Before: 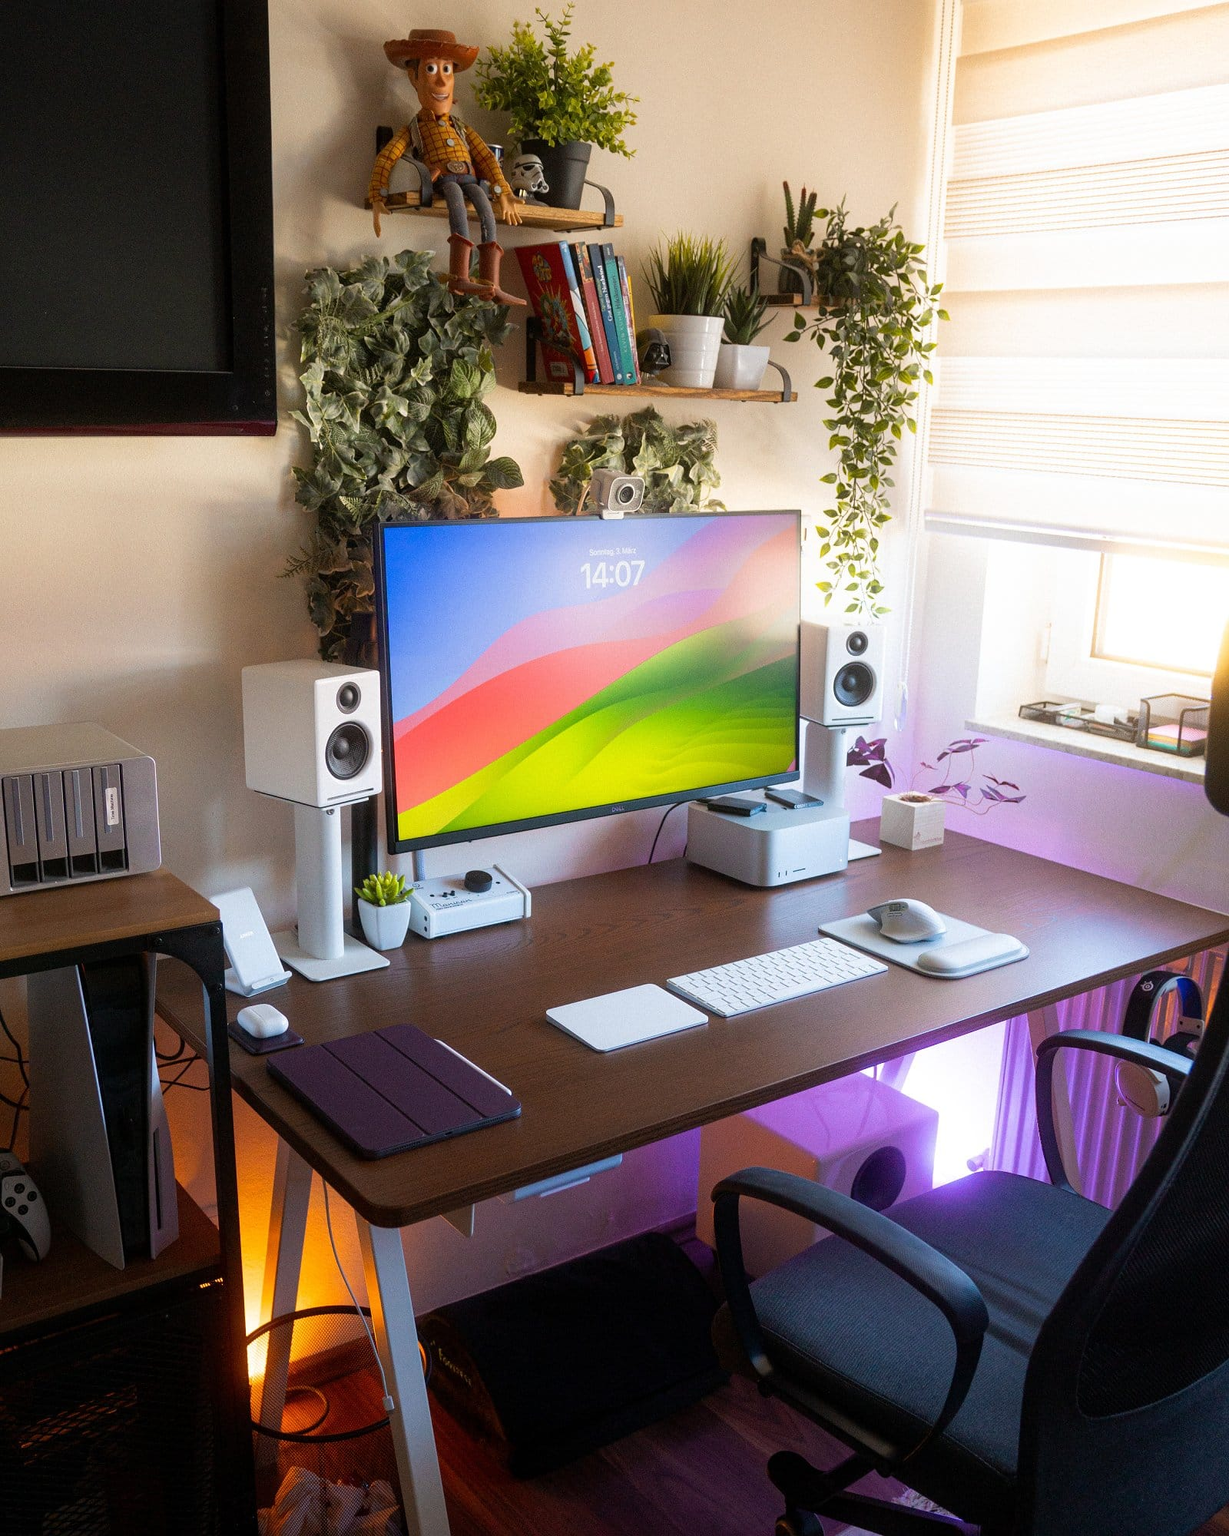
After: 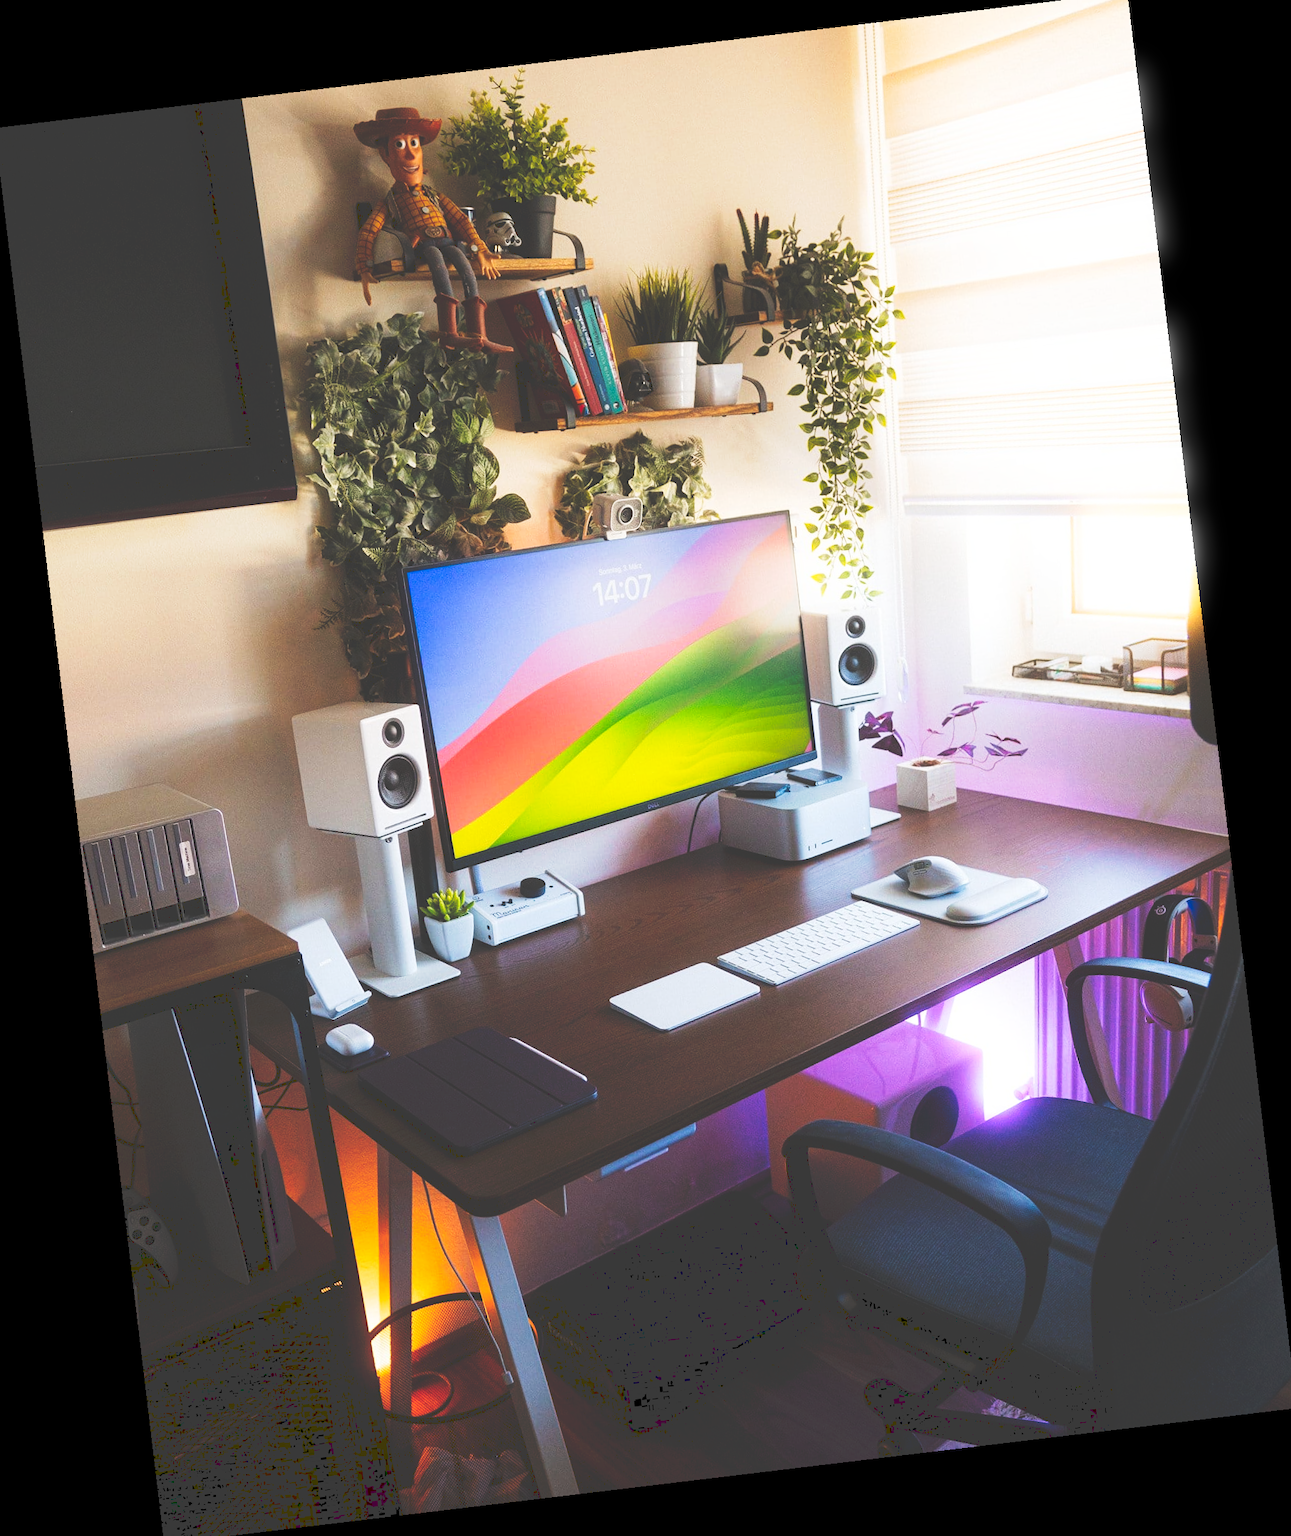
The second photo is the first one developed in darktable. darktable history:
tone curve: curves: ch0 [(0, 0) (0.003, 0.24) (0.011, 0.24) (0.025, 0.24) (0.044, 0.244) (0.069, 0.244) (0.1, 0.252) (0.136, 0.264) (0.177, 0.274) (0.224, 0.284) (0.277, 0.313) (0.335, 0.361) (0.399, 0.415) (0.468, 0.498) (0.543, 0.595) (0.623, 0.695) (0.709, 0.793) (0.801, 0.883) (0.898, 0.942) (1, 1)], preserve colors none
crop: left 0.434%, top 0.485%, right 0.244%, bottom 0.386%
bloom: size 3%, threshold 100%, strength 0%
rotate and perspective: rotation -6.83°, automatic cropping off
